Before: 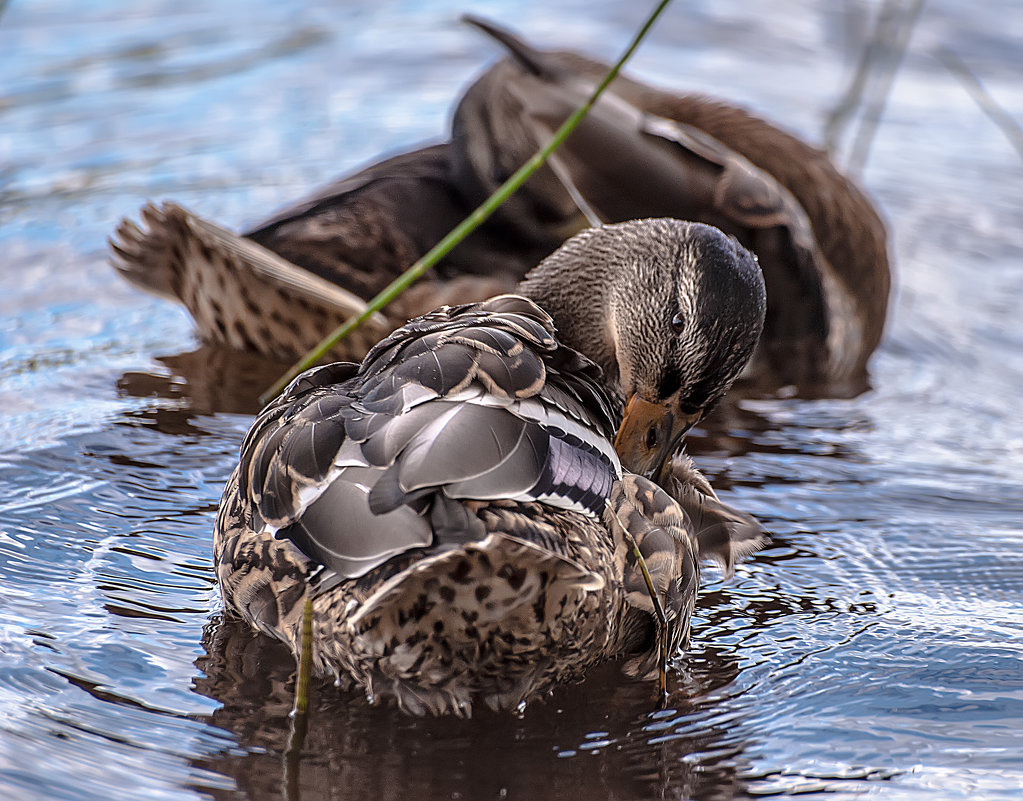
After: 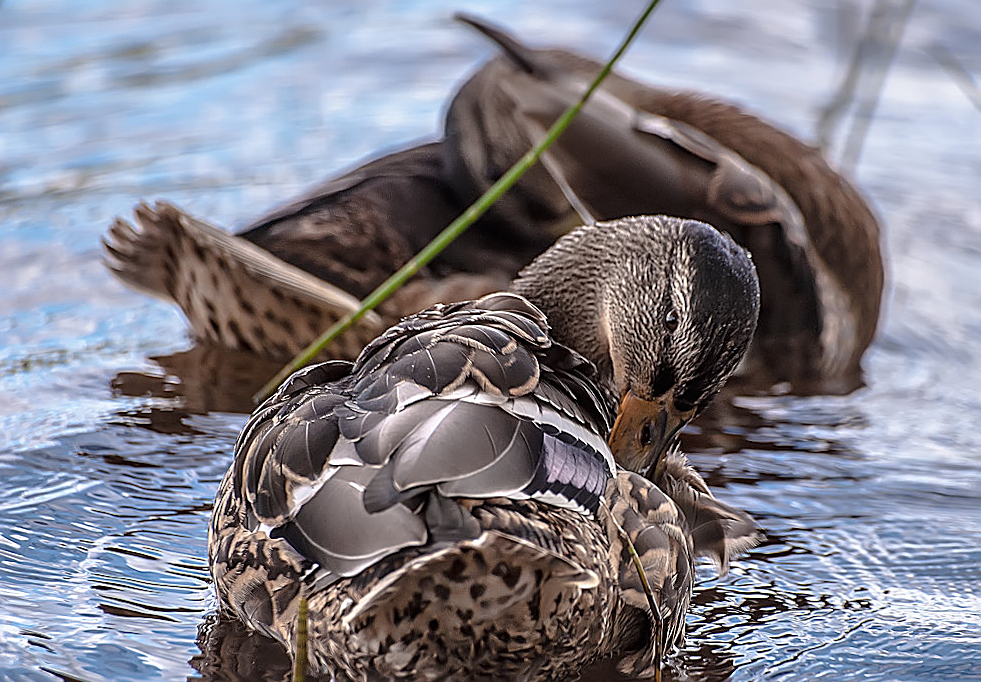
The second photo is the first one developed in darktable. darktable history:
sharpen: on, module defaults
local contrast: mode bilateral grid, contrast 100, coarseness 99, detail 94%, midtone range 0.2
crop and rotate: angle 0.249°, left 0.315%, right 3.189%, bottom 14.325%
